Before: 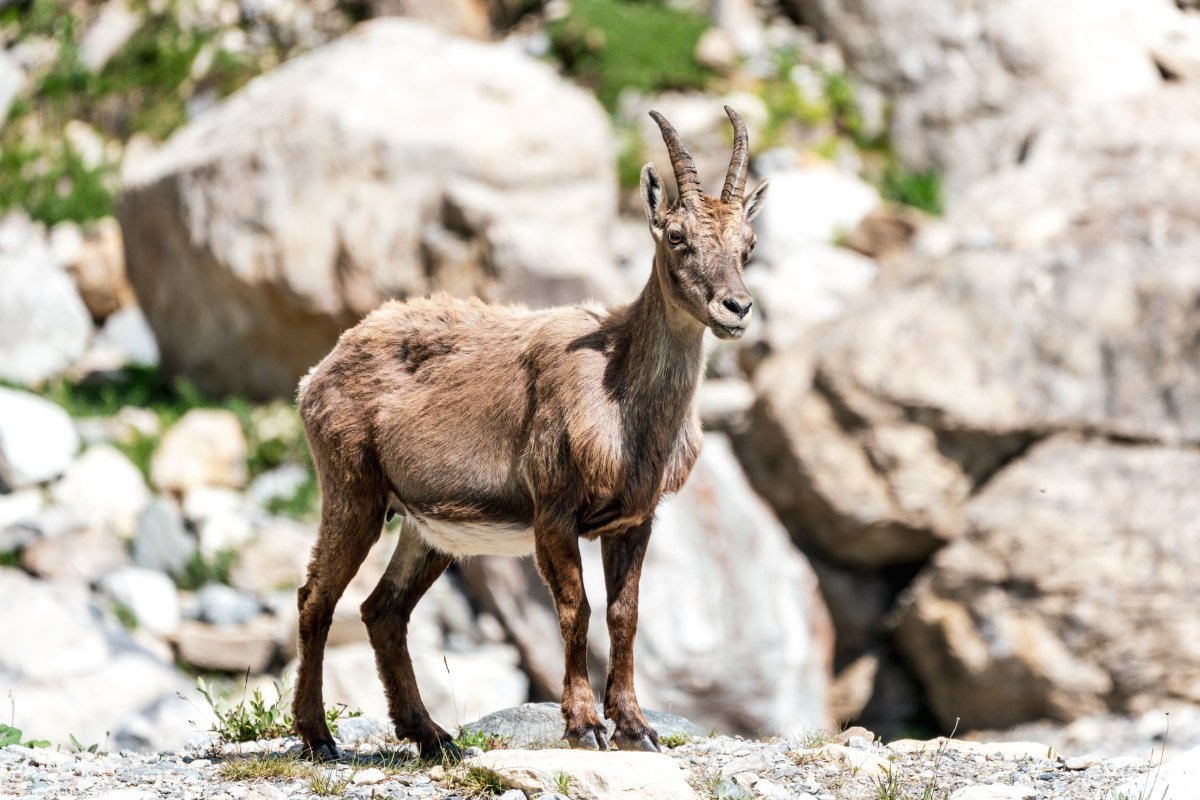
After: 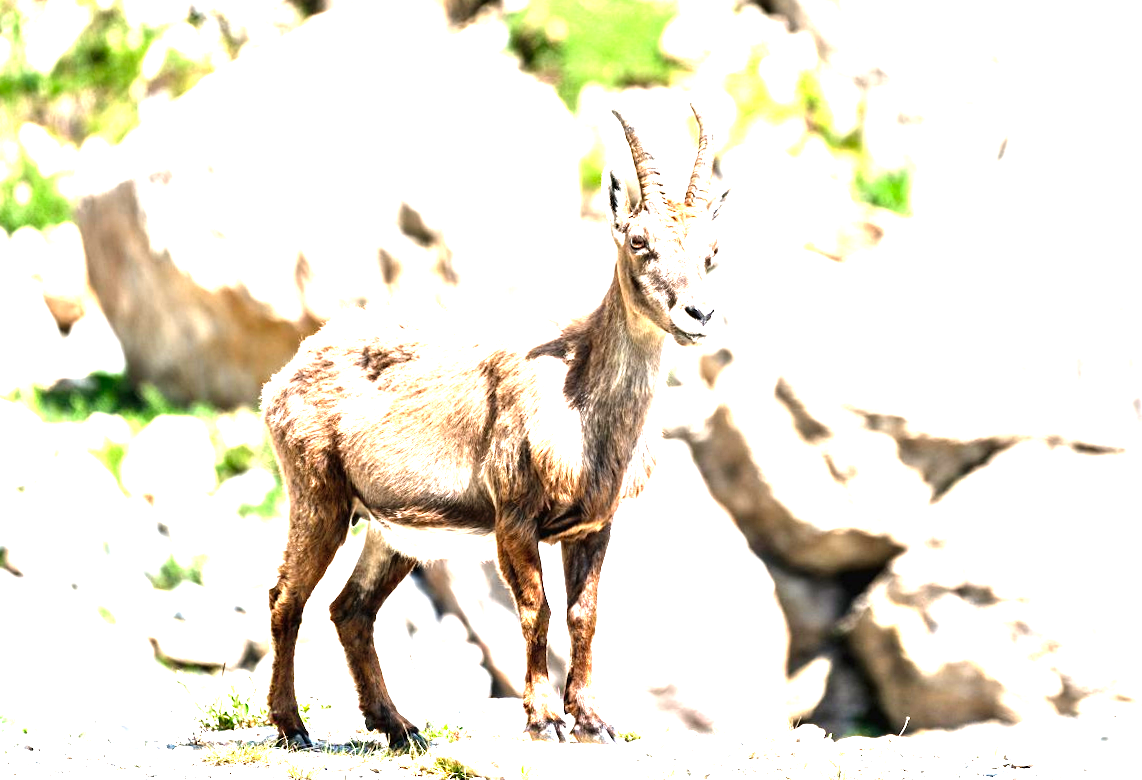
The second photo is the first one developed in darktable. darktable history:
rotate and perspective: rotation 0.074°, lens shift (vertical) 0.096, lens shift (horizontal) -0.041, crop left 0.043, crop right 0.952, crop top 0.024, crop bottom 0.979
levels: levels [0, 0.281, 0.562]
exposure: exposure 0.3 EV, compensate highlight preservation false
